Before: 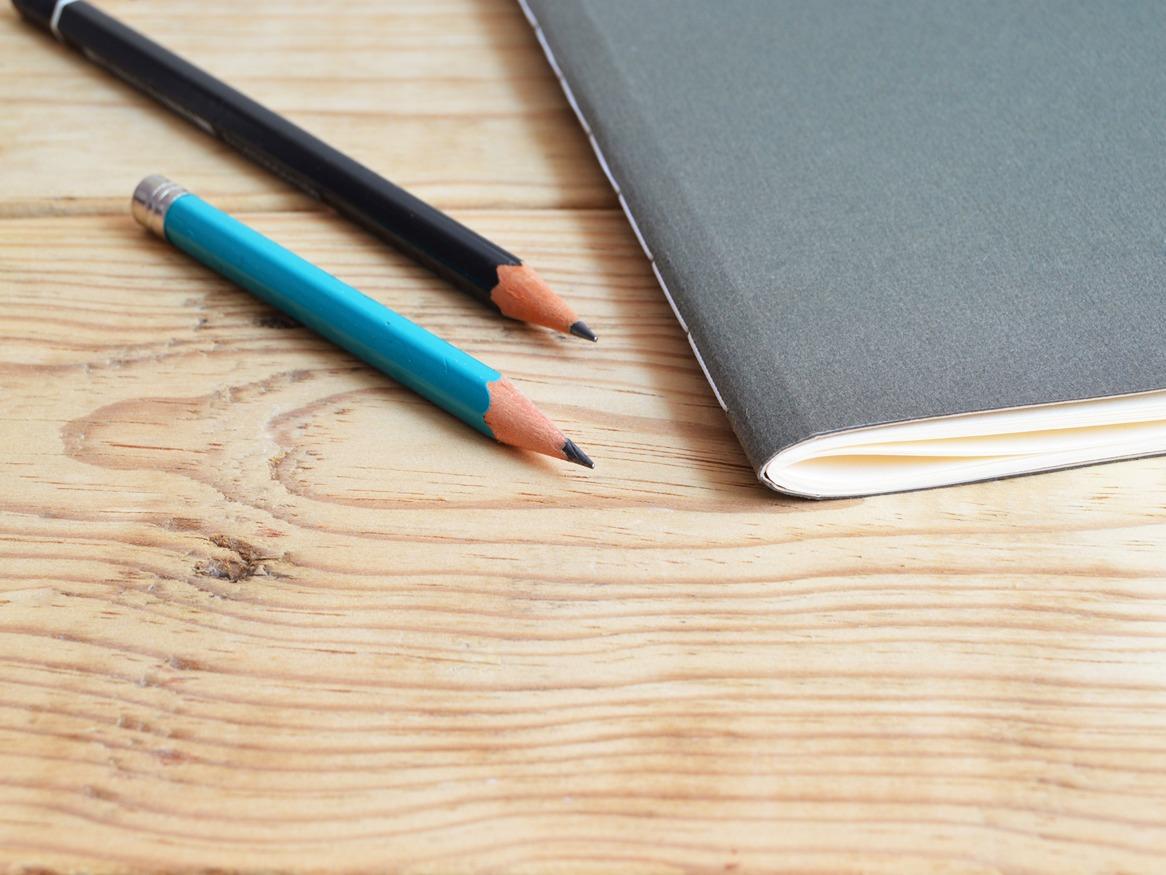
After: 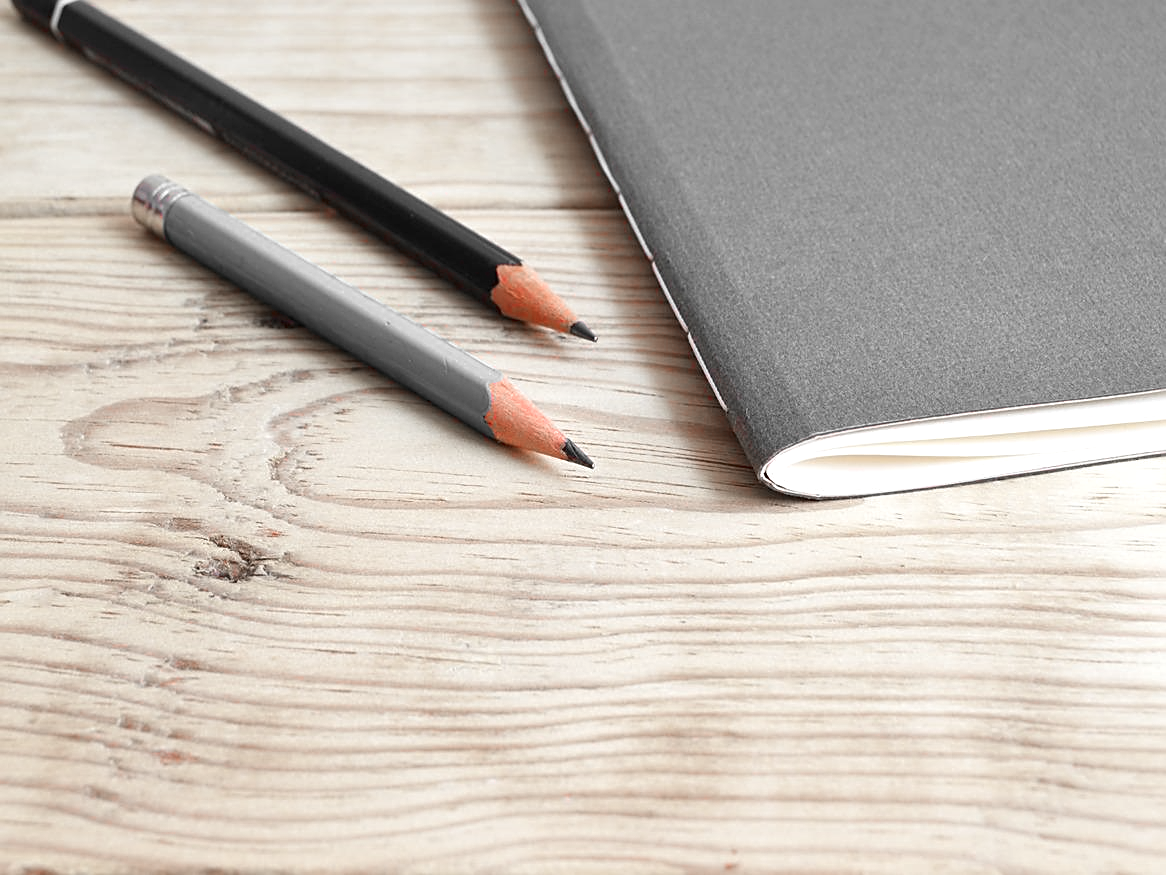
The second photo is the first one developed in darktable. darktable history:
sharpen: on, module defaults
color zones: curves: ch1 [(0, 0.831) (0.08, 0.771) (0.157, 0.268) (0.241, 0.207) (0.562, -0.005) (0.714, -0.013) (0.876, 0.01) (1, 0.831)]
local contrast: mode bilateral grid, contrast 100, coarseness 99, detail 108%, midtone range 0.2
exposure: exposure 0.201 EV, compensate highlight preservation false
